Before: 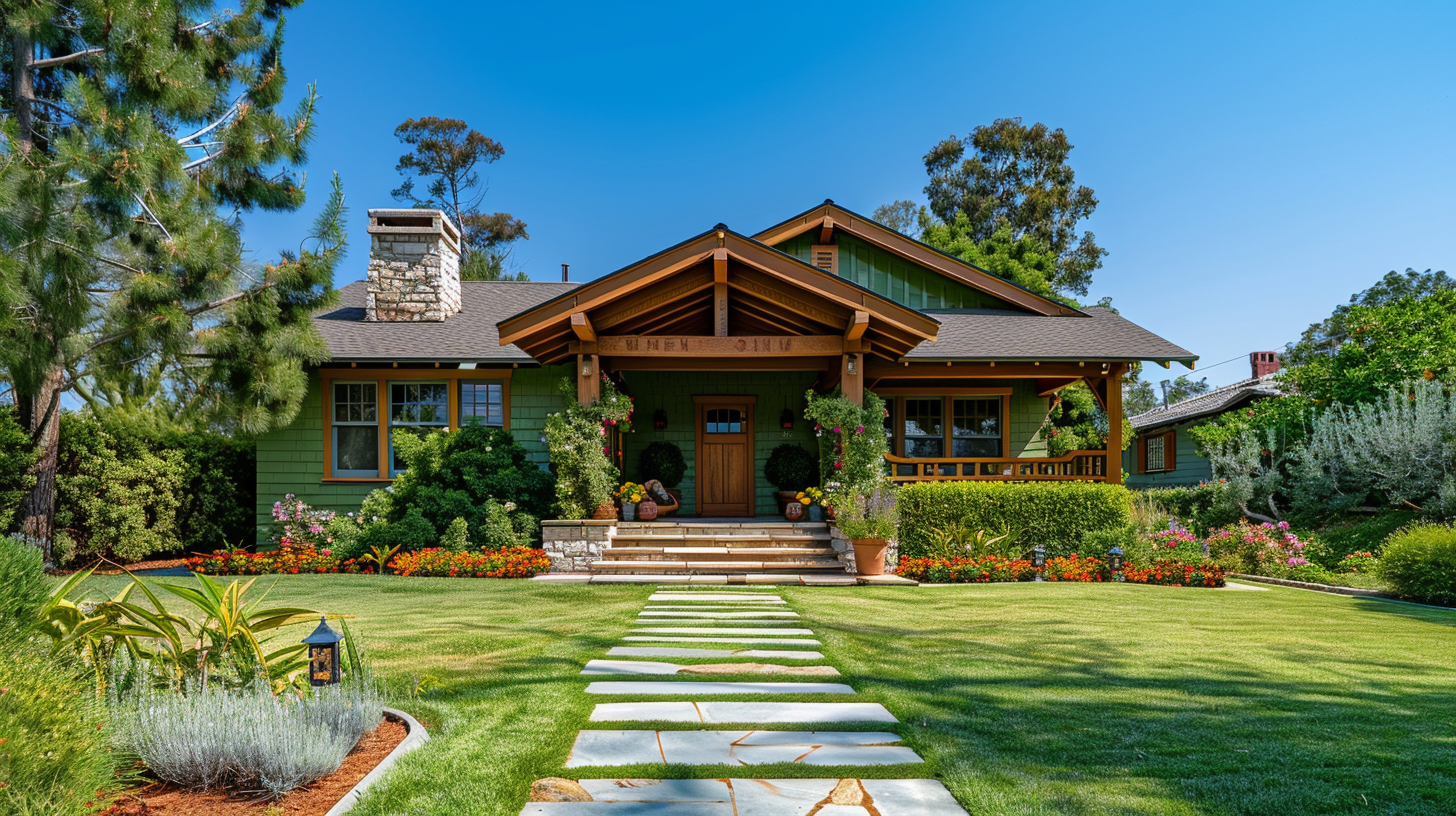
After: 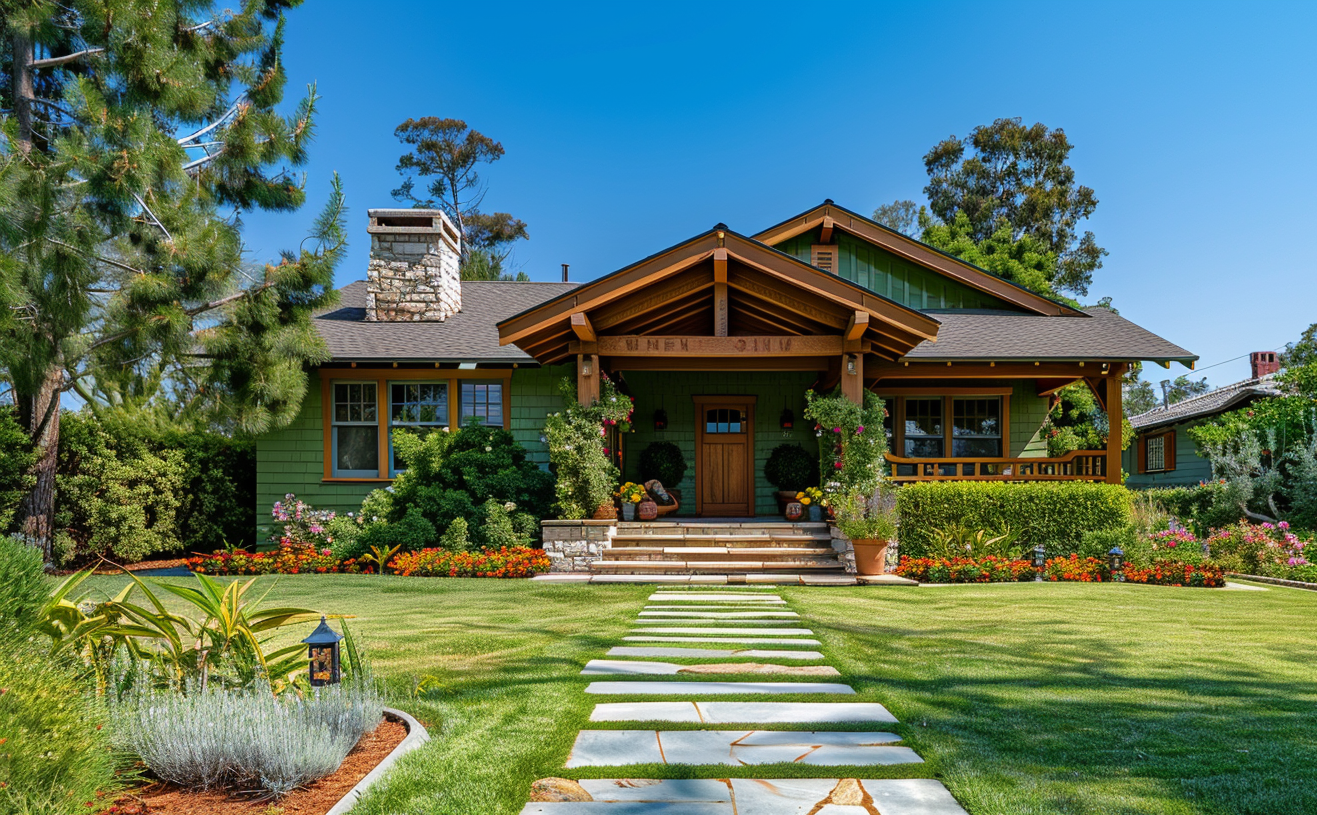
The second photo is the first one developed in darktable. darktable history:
crop: right 9.516%, bottom 0.032%
